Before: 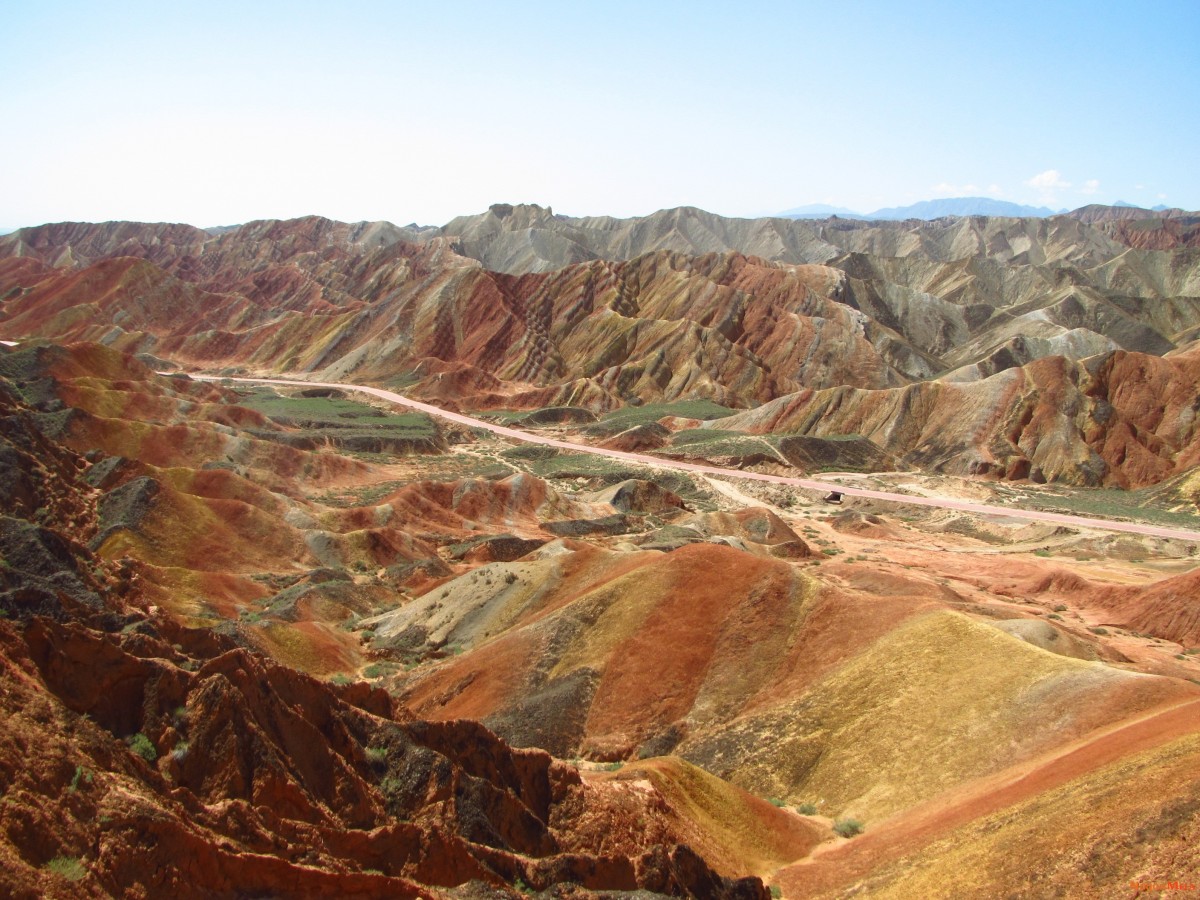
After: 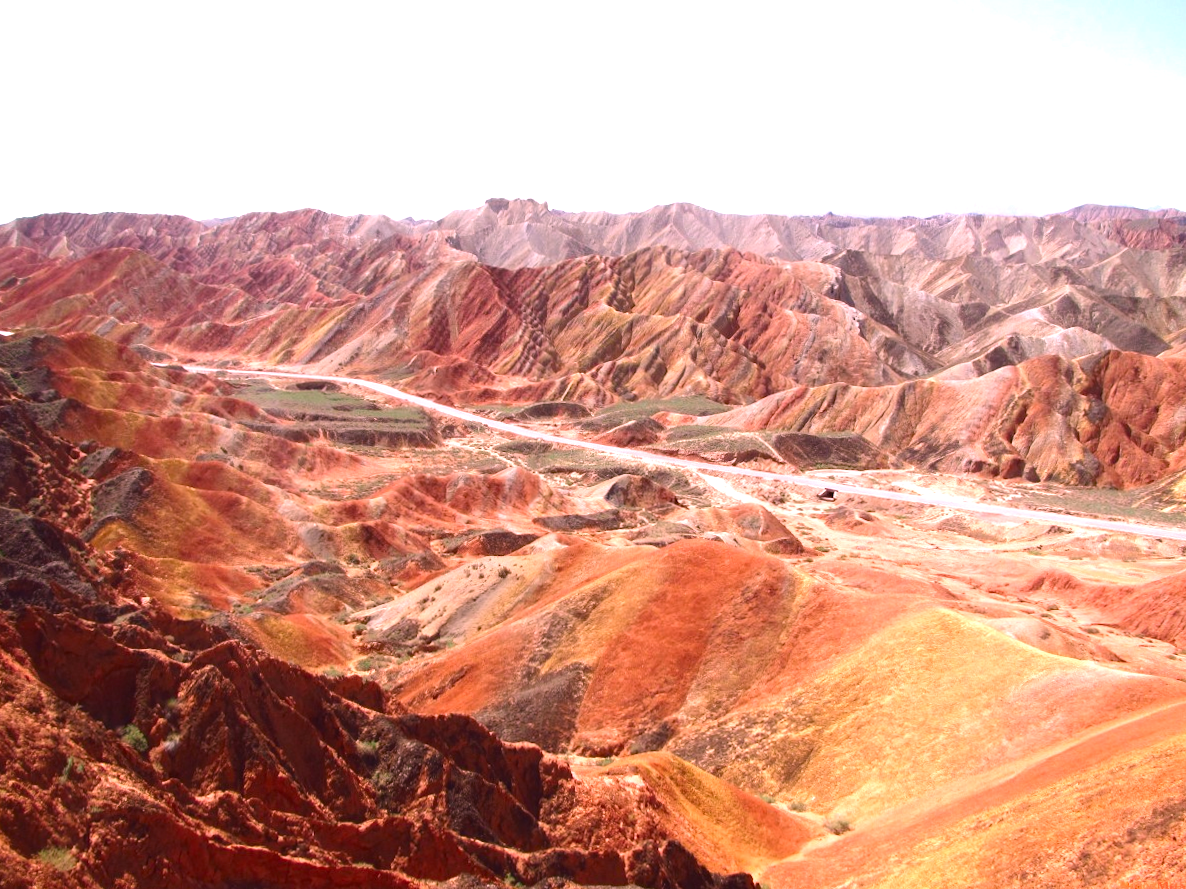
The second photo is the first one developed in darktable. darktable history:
white balance: red 1.188, blue 1.11
contrast equalizer: octaves 7, y [[0.6 ×6], [0.55 ×6], [0 ×6], [0 ×6], [0 ×6]], mix -0.2
tone curve: curves: ch0 [(0, 0) (0.227, 0.17) (0.766, 0.774) (1, 1)]; ch1 [(0, 0) (0.114, 0.127) (0.437, 0.452) (0.498, 0.498) (0.529, 0.541) (0.579, 0.589) (1, 1)]; ch2 [(0, 0) (0.233, 0.259) (0.493, 0.492) (0.587, 0.573) (1, 1)], color space Lab, independent channels, preserve colors none
haze removal: on, module defaults
exposure: black level correction 0, exposure 0.7 EV, compensate exposure bias true, compensate highlight preservation false
crop and rotate: angle -0.5°
